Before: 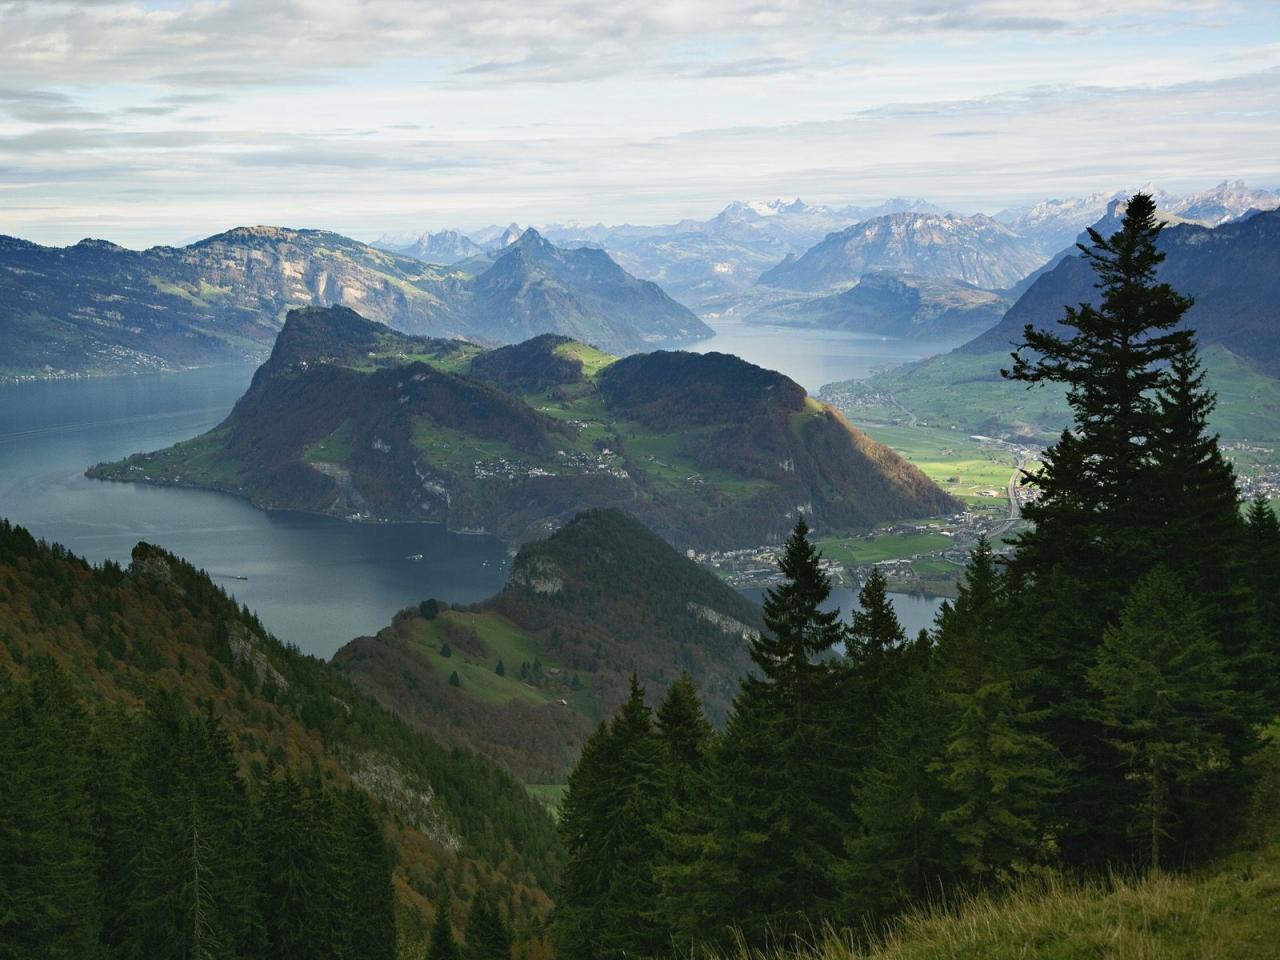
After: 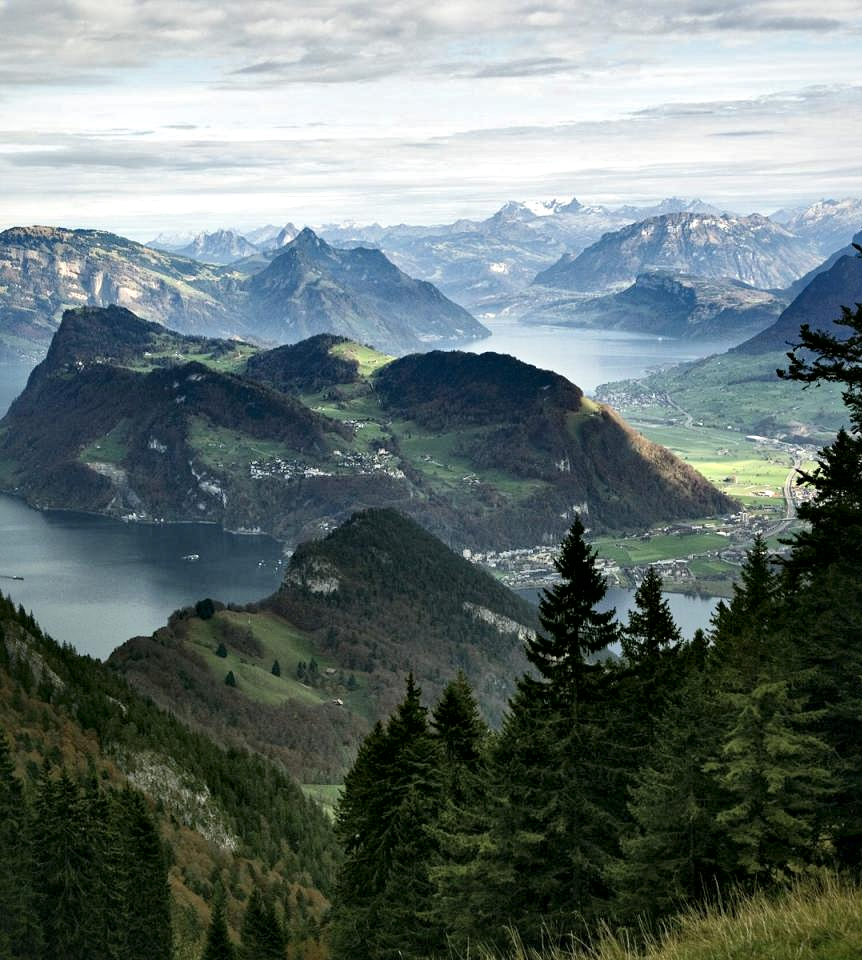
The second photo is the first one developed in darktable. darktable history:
crop and rotate: left 17.516%, right 15.079%
local contrast: mode bilateral grid, contrast 44, coarseness 69, detail 214%, midtone range 0.2
